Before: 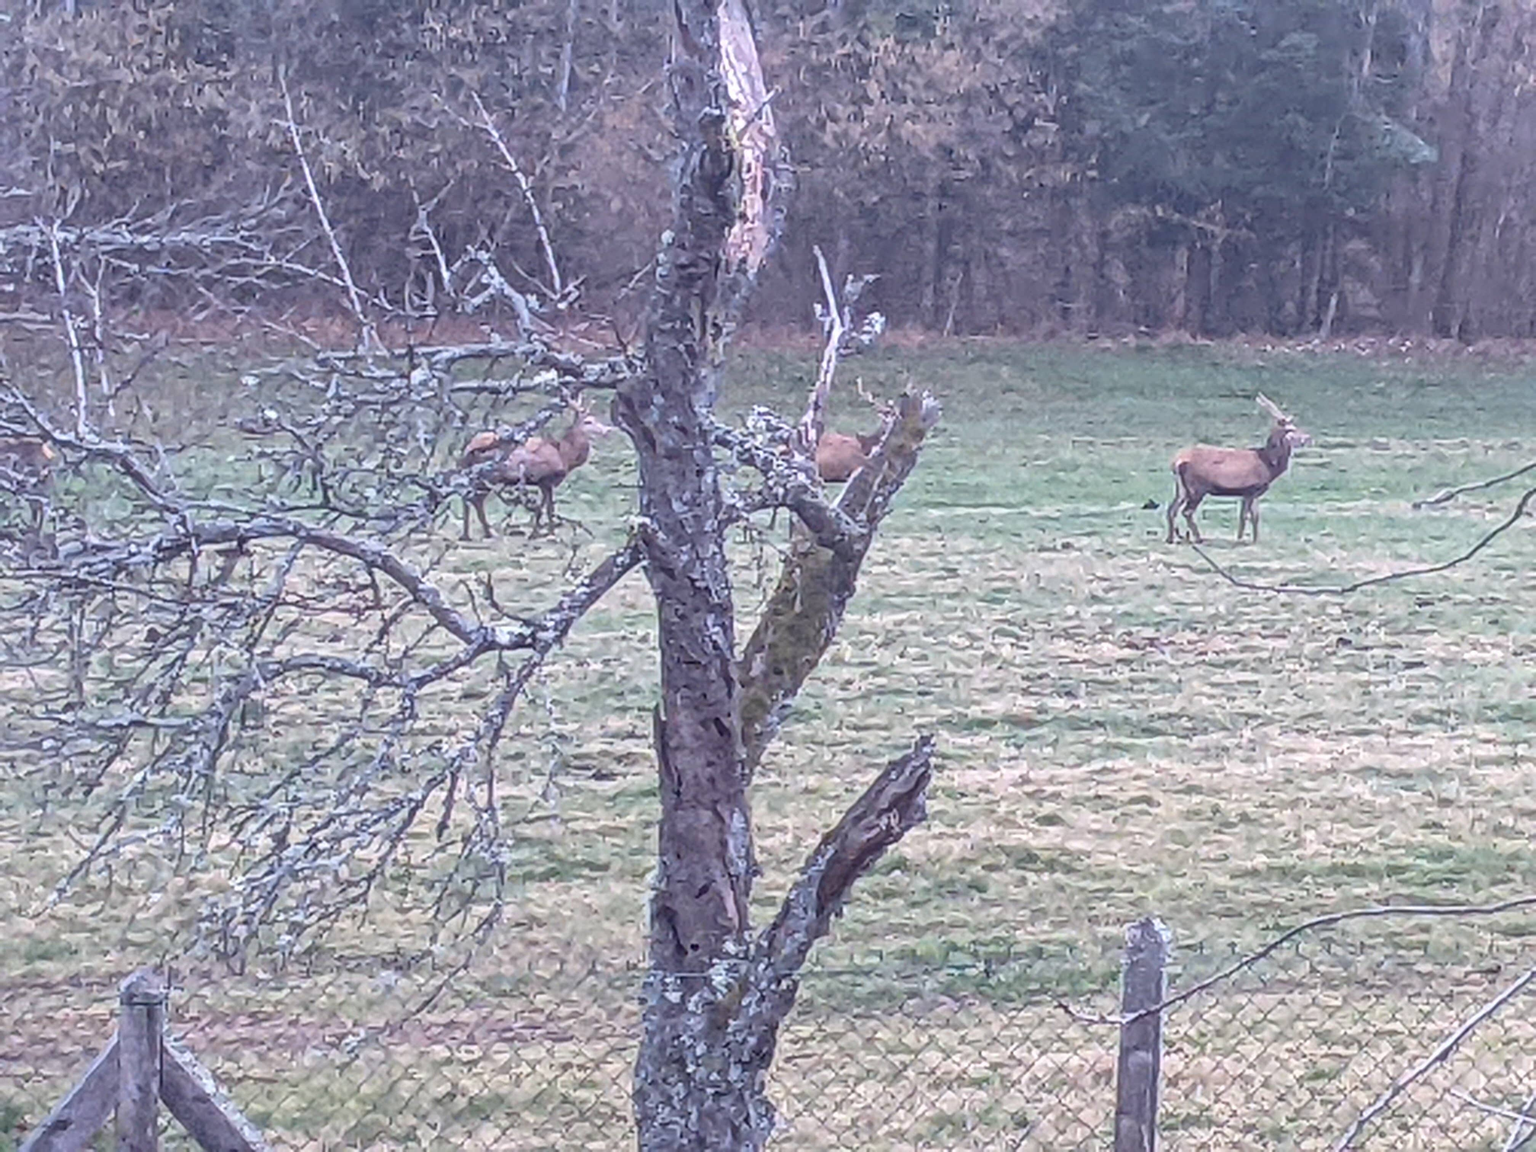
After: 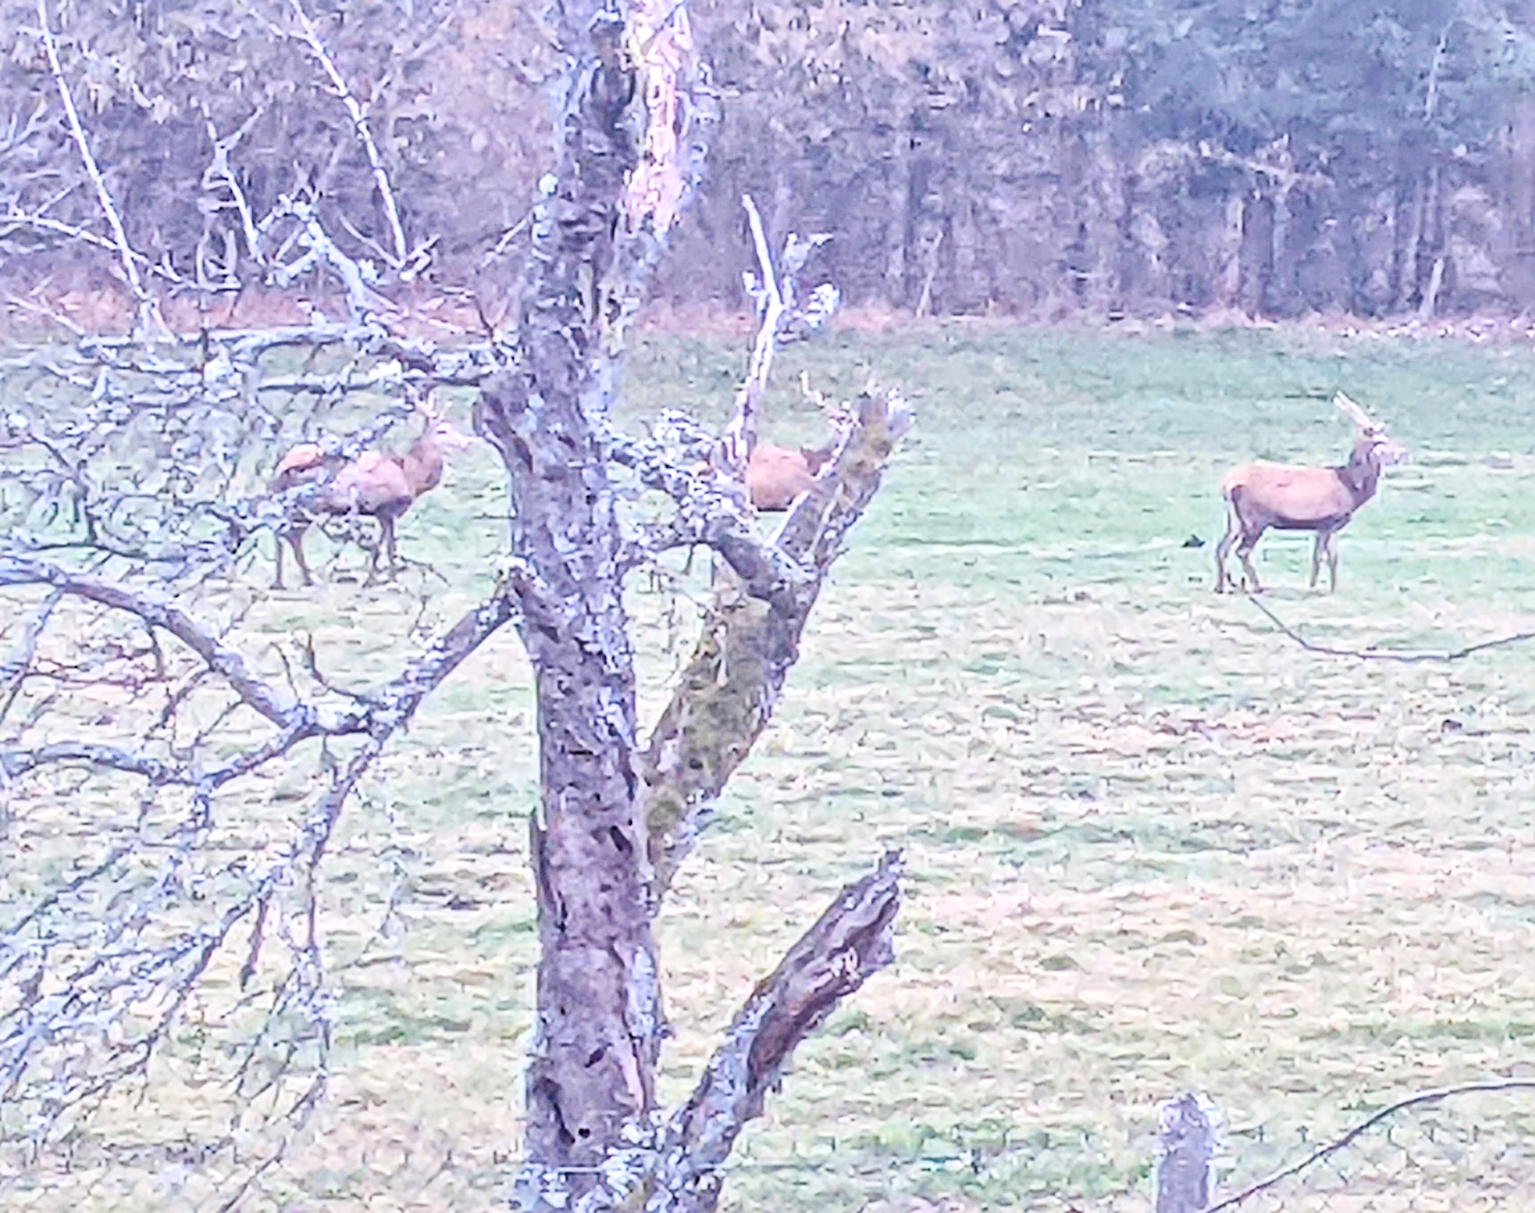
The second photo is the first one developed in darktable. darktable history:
color correction: saturation 1.11
shadows and highlights: shadows 30.86, highlights 0, soften with gaussian
exposure: black level correction -0.001, exposure 0.9 EV, compensate exposure bias true, compensate highlight preservation false
tone curve: curves: ch0 [(0, 0) (0.004, 0.001) (0.133, 0.151) (0.325, 0.399) (0.475, 0.579) (0.832, 0.902) (1, 1)], color space Lab, linked channels, preserve colors none
sharpen: radius 1.967
local contrast: mode bilateral grid, contrast 20, coarseness 50, detail 150%, midtone range 0.2
filmic rgb: black relative exposure -7.65 EV, white relative exposure 4.56 EV, hardness 3.61
crop: left 16.768%, top 8.653%, right 8.362%, bottom 12.485%
